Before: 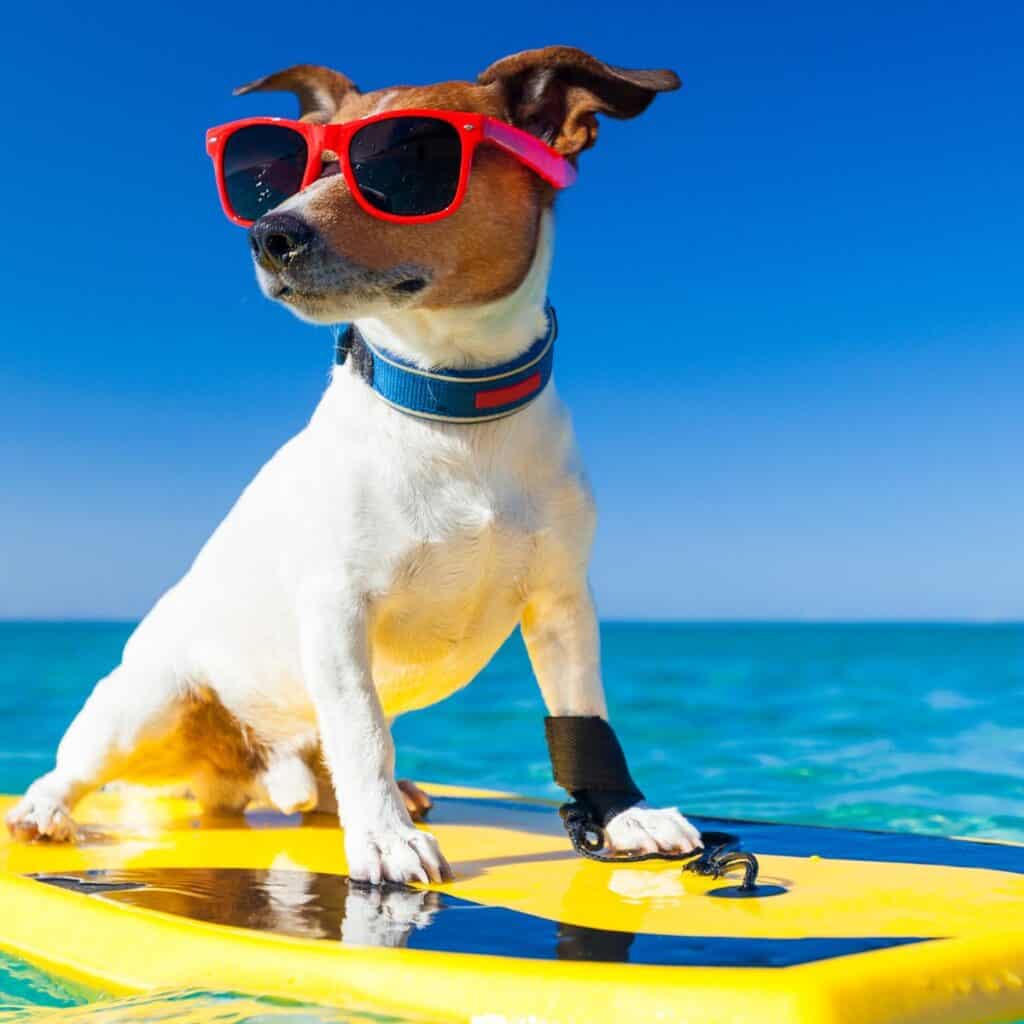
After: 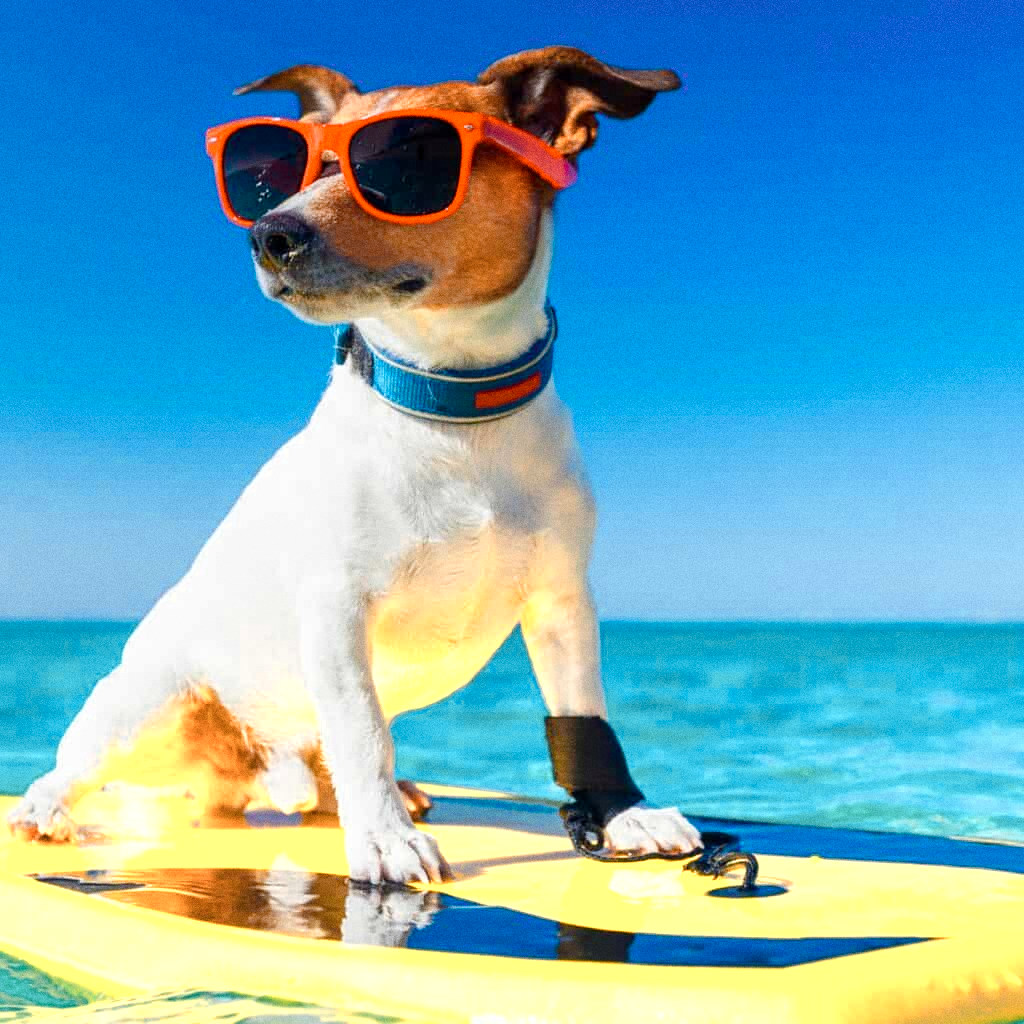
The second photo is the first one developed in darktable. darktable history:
grain: coarseness 0.09 ISO
color zones: curves: ch0 [(0.018, 0.548) (0.197, 0.654) (0.425, 0.447) (0.605, 0.658) (0.732, 0.579)]; ch1 [(0.105, 0.531) (0.224, 0.531) (0.386, 0.39) (0.618, 0.456) (0.732, 0.456) (0.956, 0.421)]; ch2 [(0.039, 0.583) (0.215, 0.465) (0.399, 0.544) (0.465, 0.548) (0.614, 0.447) (0.724, 0.43) (0.882, 0.623) (0.956, 0.632)]
color balance rgb: perceptual saturation grading › global saturation 20%, perceptual saturation grading › highlights -25%, perceptual saturation grading › shadows 25%
